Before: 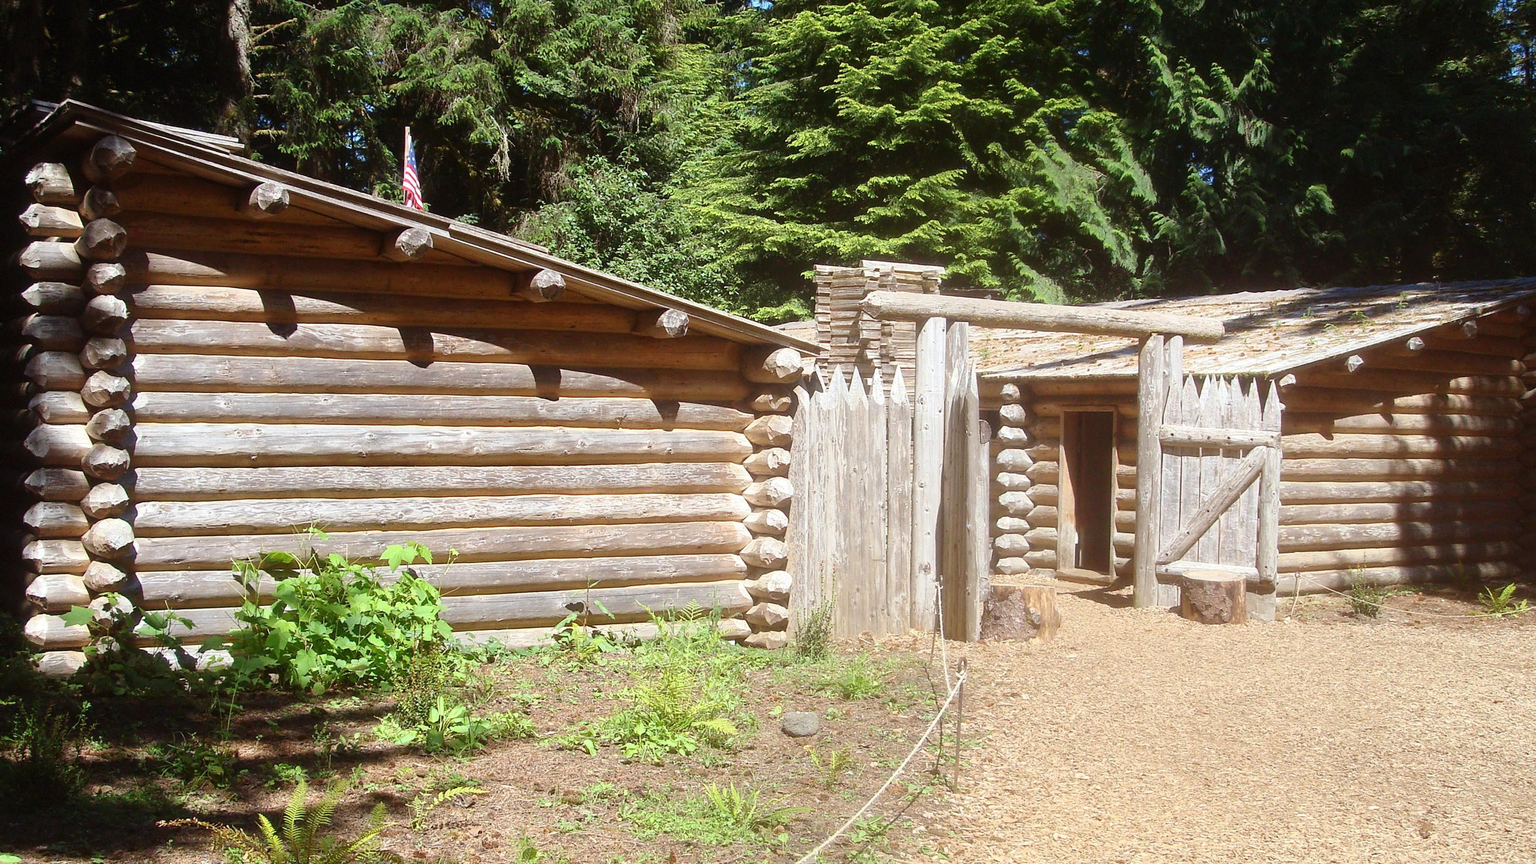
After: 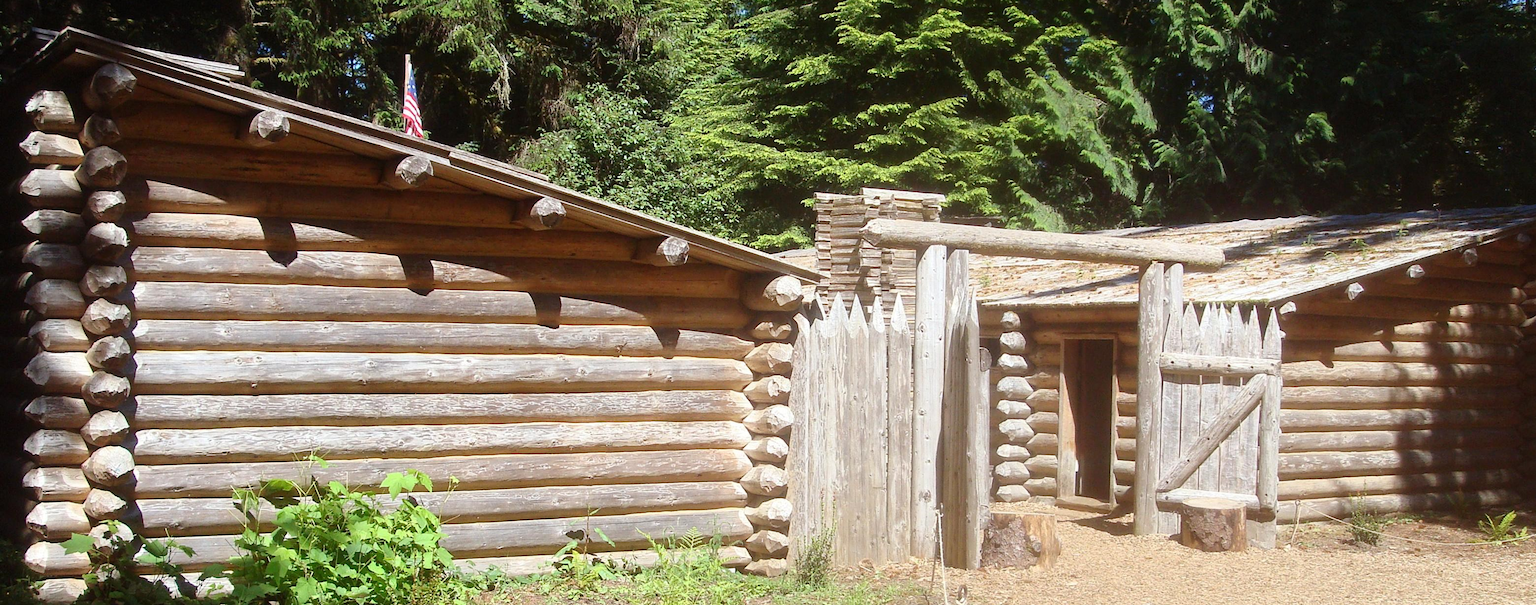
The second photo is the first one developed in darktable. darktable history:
crop and rotate: top 8.39%, bottom 21.442%
